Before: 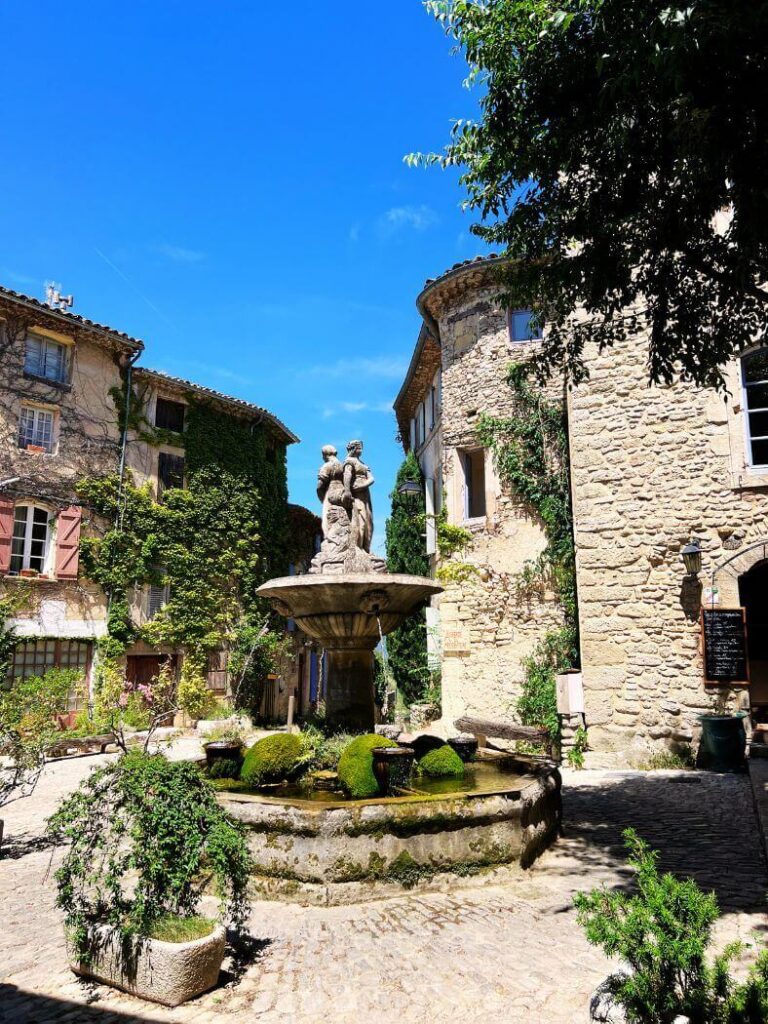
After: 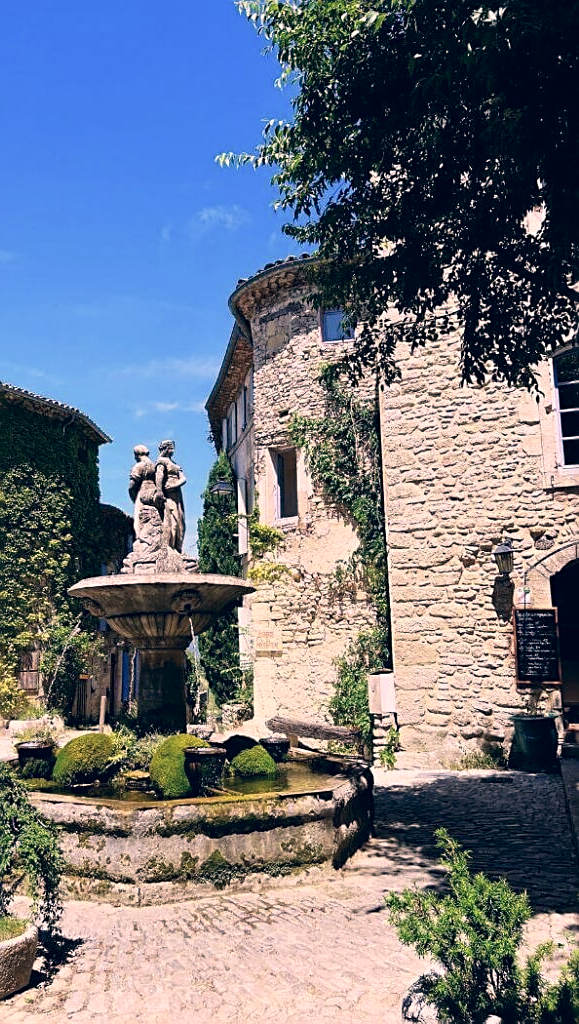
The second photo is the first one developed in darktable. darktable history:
color correction: highlights a* 14.19, highlights b* 5.75, shadows a* -6.14, shadows b* -15.83, saturation 0.867
tone equalizer: -7 EV 0.173 EV, -6 EV 0.089 EV, -5 EV 0.064 EV, -4 EV 0.037 EV, -2 EV -0.032 EV, -1 EV -0.04 EV, +0 EV -0.078 EV
sharpen: on, module defaults
crop and rotate: left 24.589%
